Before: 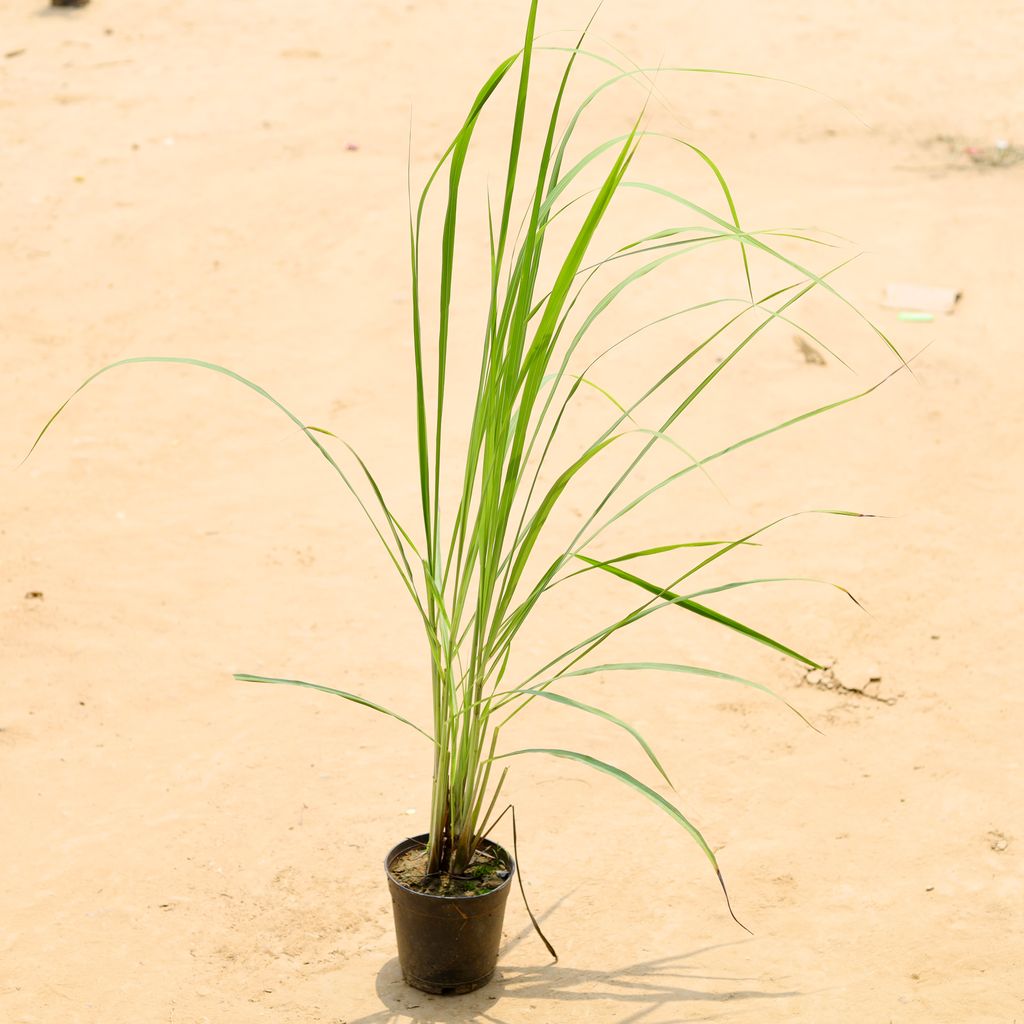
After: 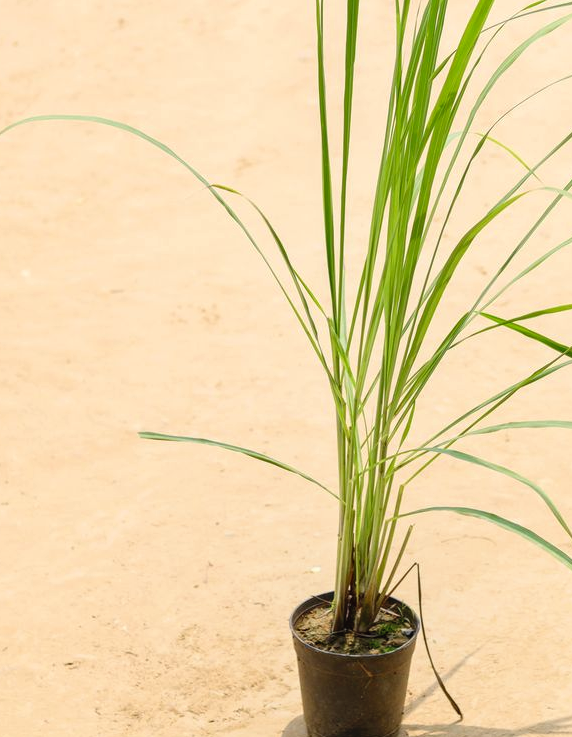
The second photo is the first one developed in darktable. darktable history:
crop: left 9.283%, top 23.71%, right 34.796%, bottom 4.239%
local contrast: detail 117%
